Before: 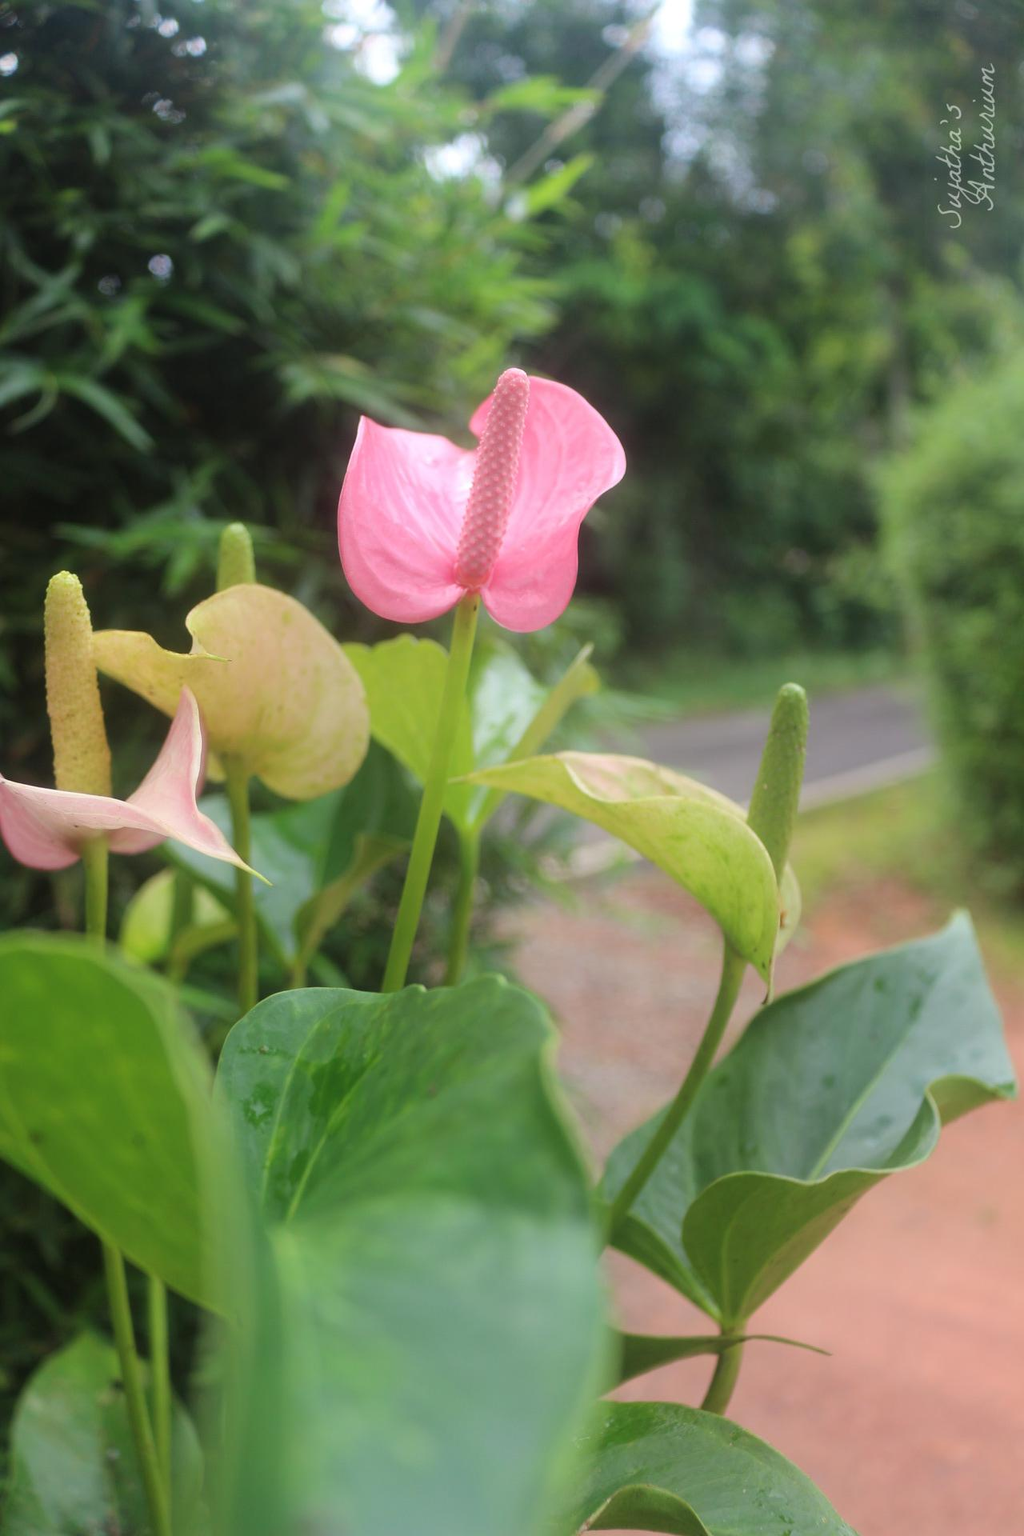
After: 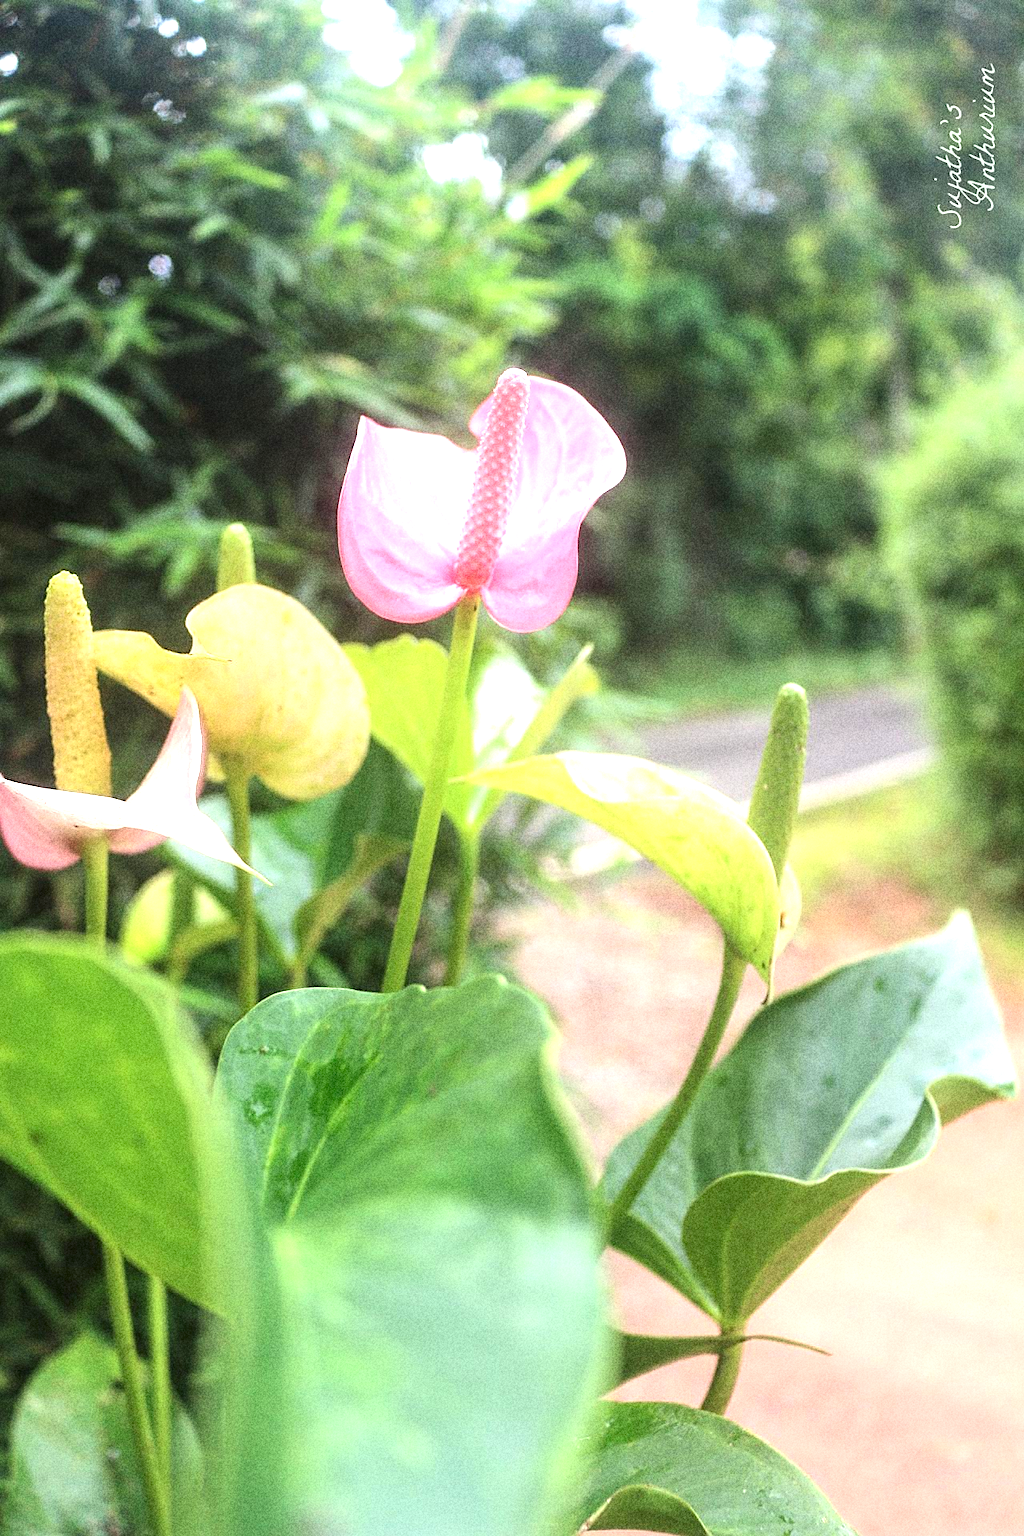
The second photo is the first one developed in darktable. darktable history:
sharpen: on, module defaults
exposure: black level correction 0, exposure 1.2 EV, compensate exposure bias true, compensate highlight preservation false
local contrast: detail 140%
contrast brightness saturation: contrast 0.07
grain: coarseness 14.49 ISO, strength 48.04%, mid-tones bias 35%
